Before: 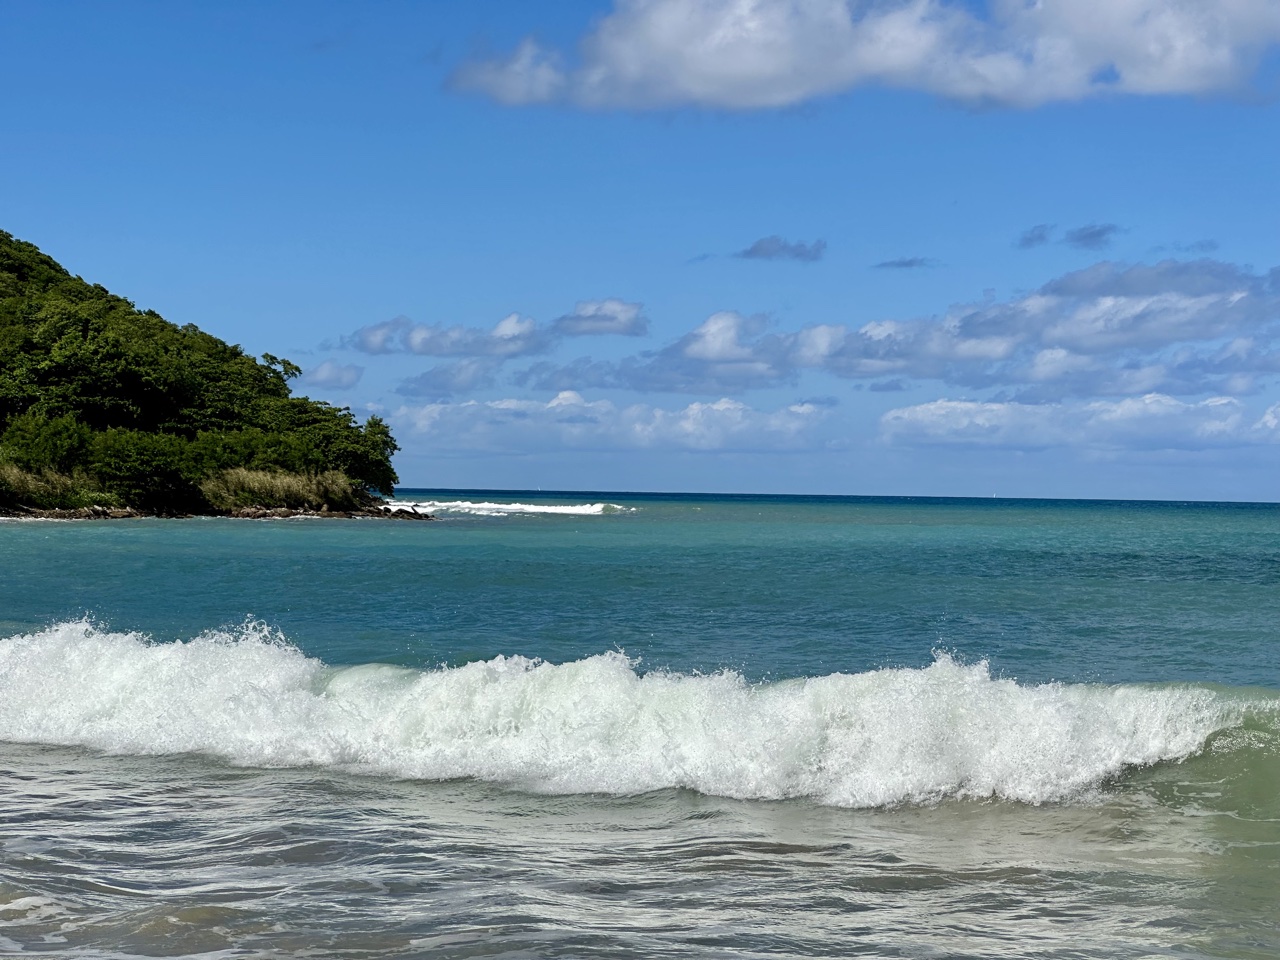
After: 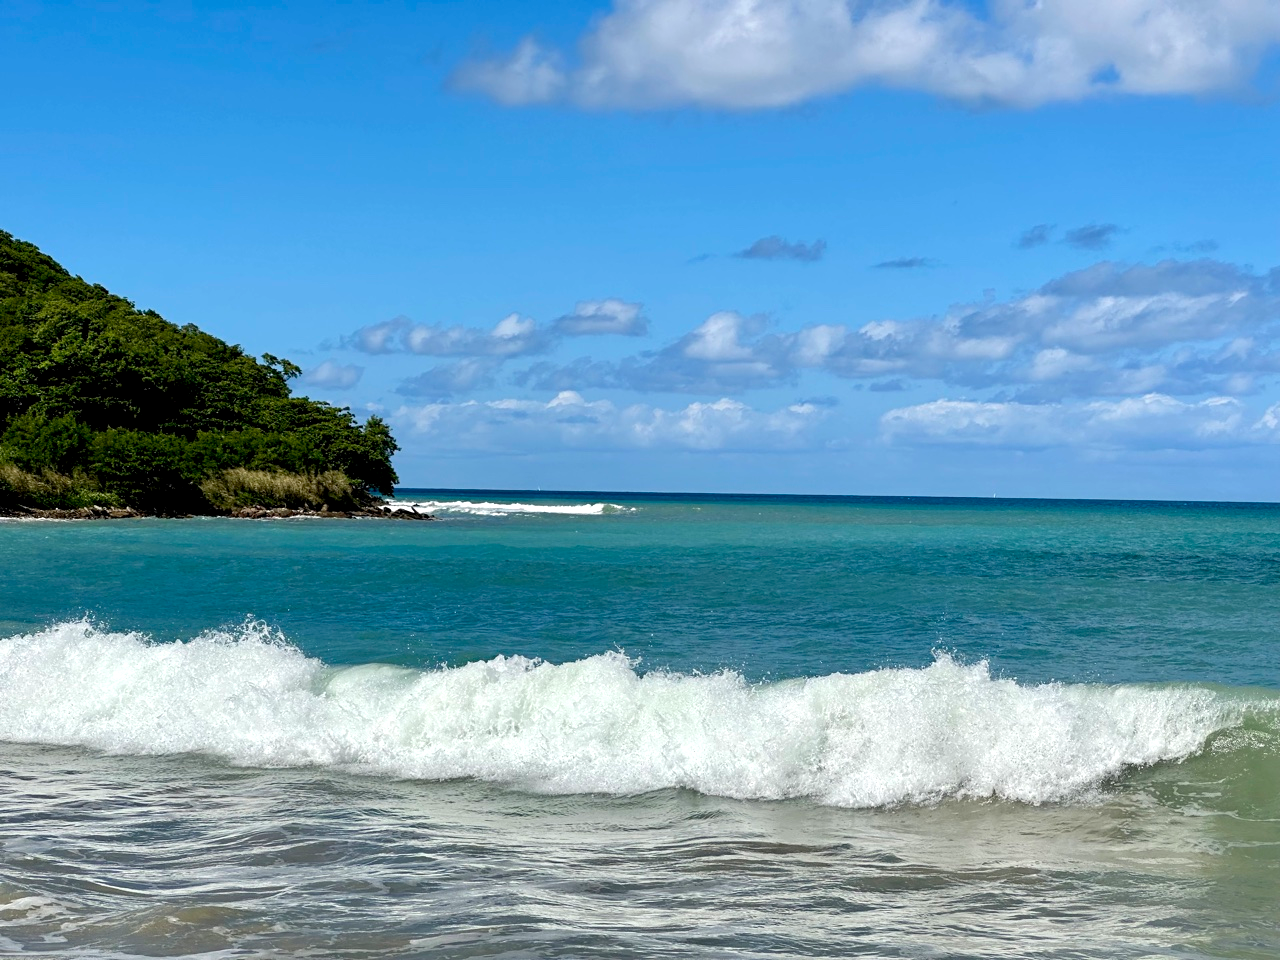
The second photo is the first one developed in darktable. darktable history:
exposure: black level correction 0.005, exposure 0.286 EV, compensate exposure bias true, compensate highlight preservation false
